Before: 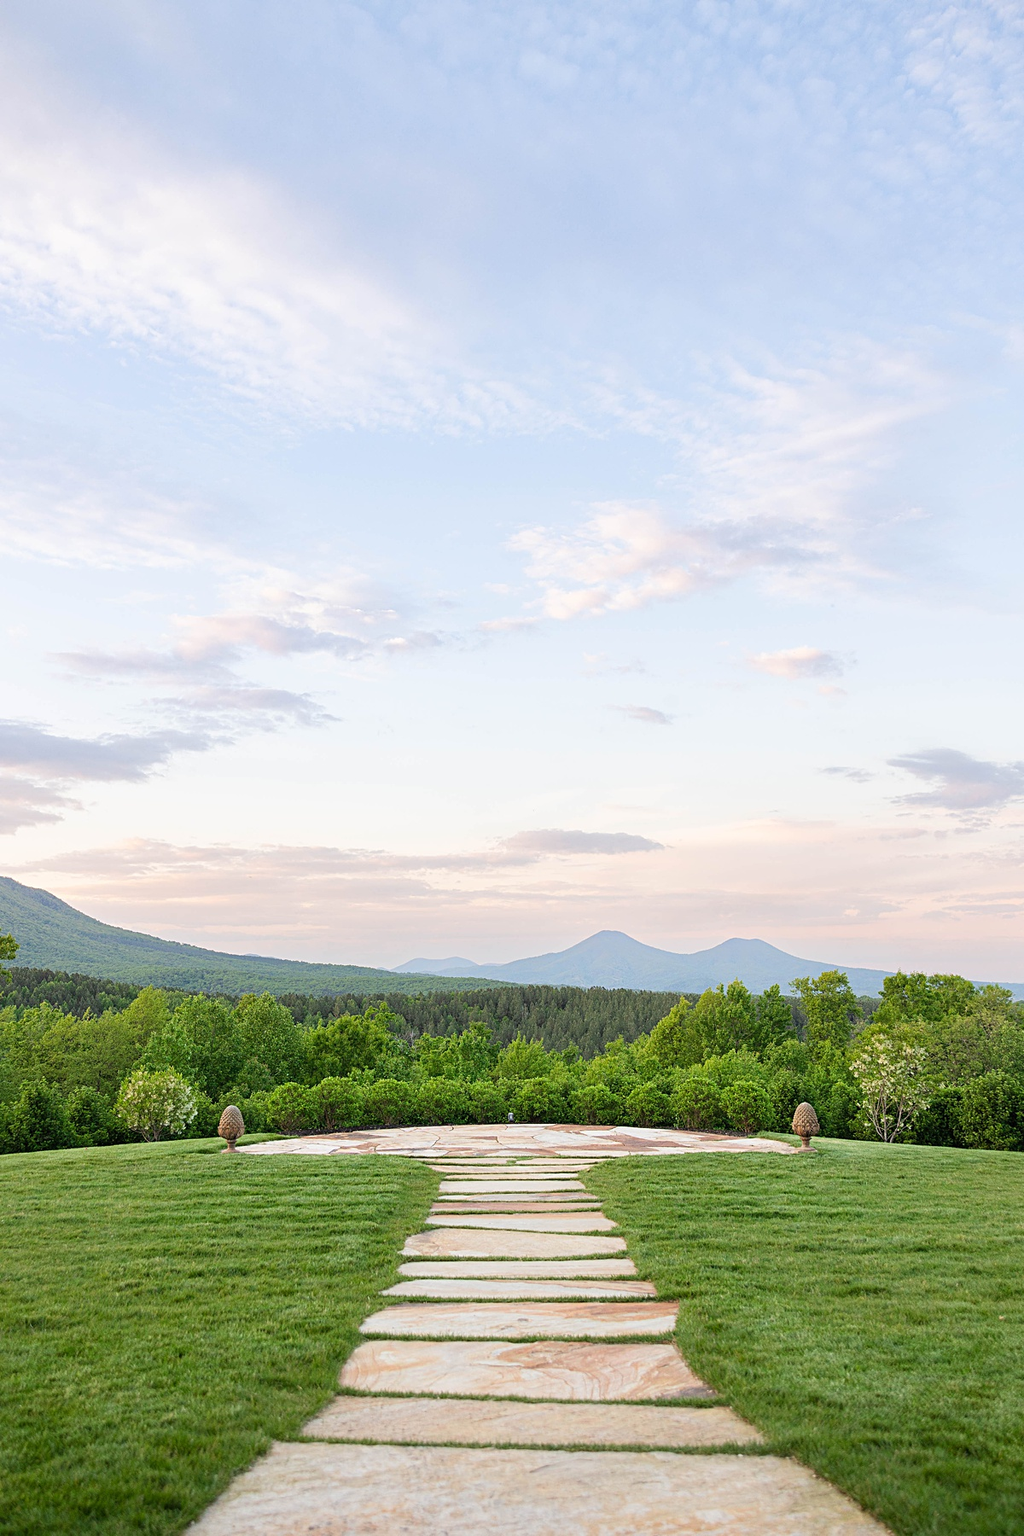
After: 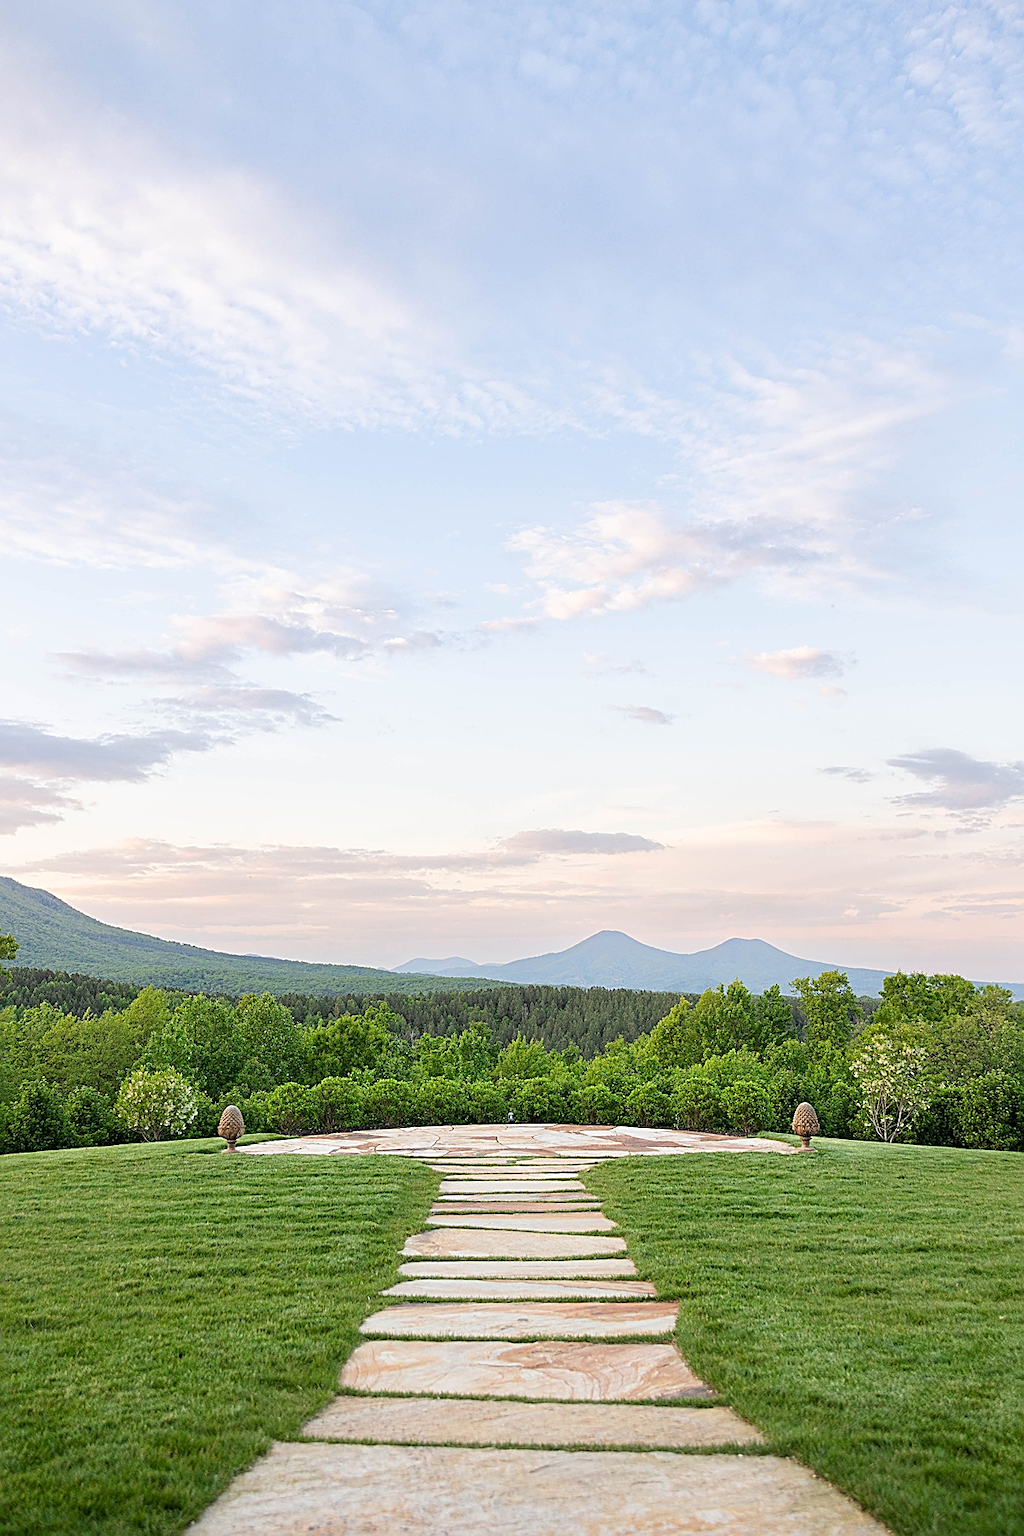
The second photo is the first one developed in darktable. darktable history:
sharpen: on, module defaults
local contrast: mode bilateral grid, contrast 10, coarseness 25, detail 115%, midtone range 0.2
